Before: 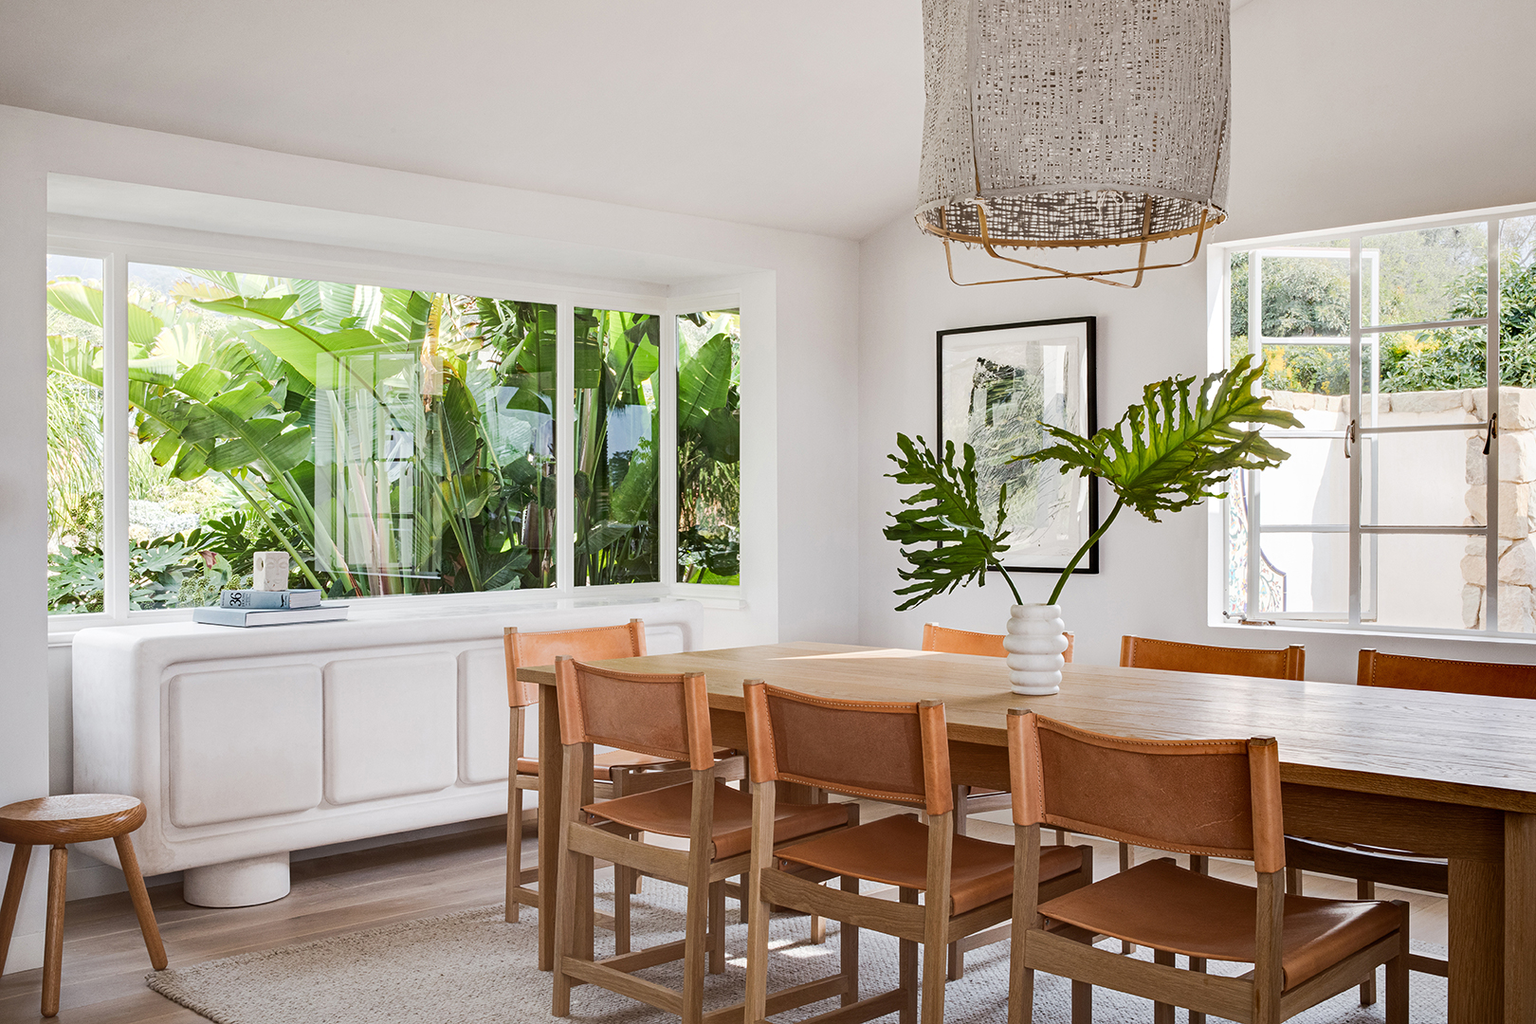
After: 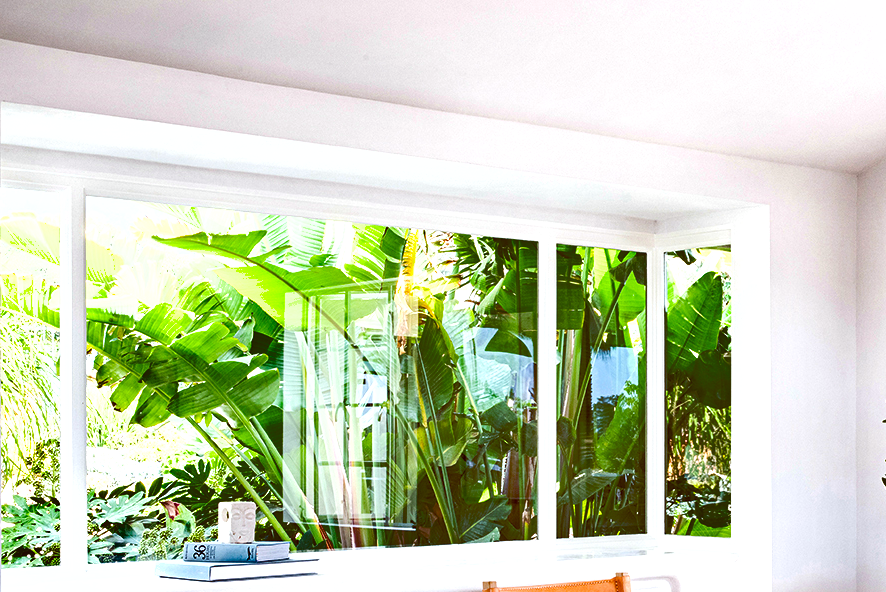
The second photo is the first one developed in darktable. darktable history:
color balance rgb: perceptual saturation grading › global saturation 25%, perceptual brilliance grading › mid-tones 10%, perceptual brilliance grading › shadows 15%, global vibrance 20%
color balance: lift [1, 1.015, 1.004, 0.985], gamma [1, 0.958, 0.971, 1.042], gain [1, 0.956, 0.977, 1.044]
shadows and highlights: shadows 52.42, soften with gaussian
exposure: black level correction 0, exposure 0.7 EV, compensate exposure bias true, compensate highlight preservation false
crop and rotate: left 3.047%, top 7.509%, right 42.236%, bottom 37.598%
rgb curve: curves: ch0 [(0, 0) (0.053, 0.068) (0.122, 0.128) (1, 1)]
sharpen: radius 2.883, amount 0.868, threshold 47.523
